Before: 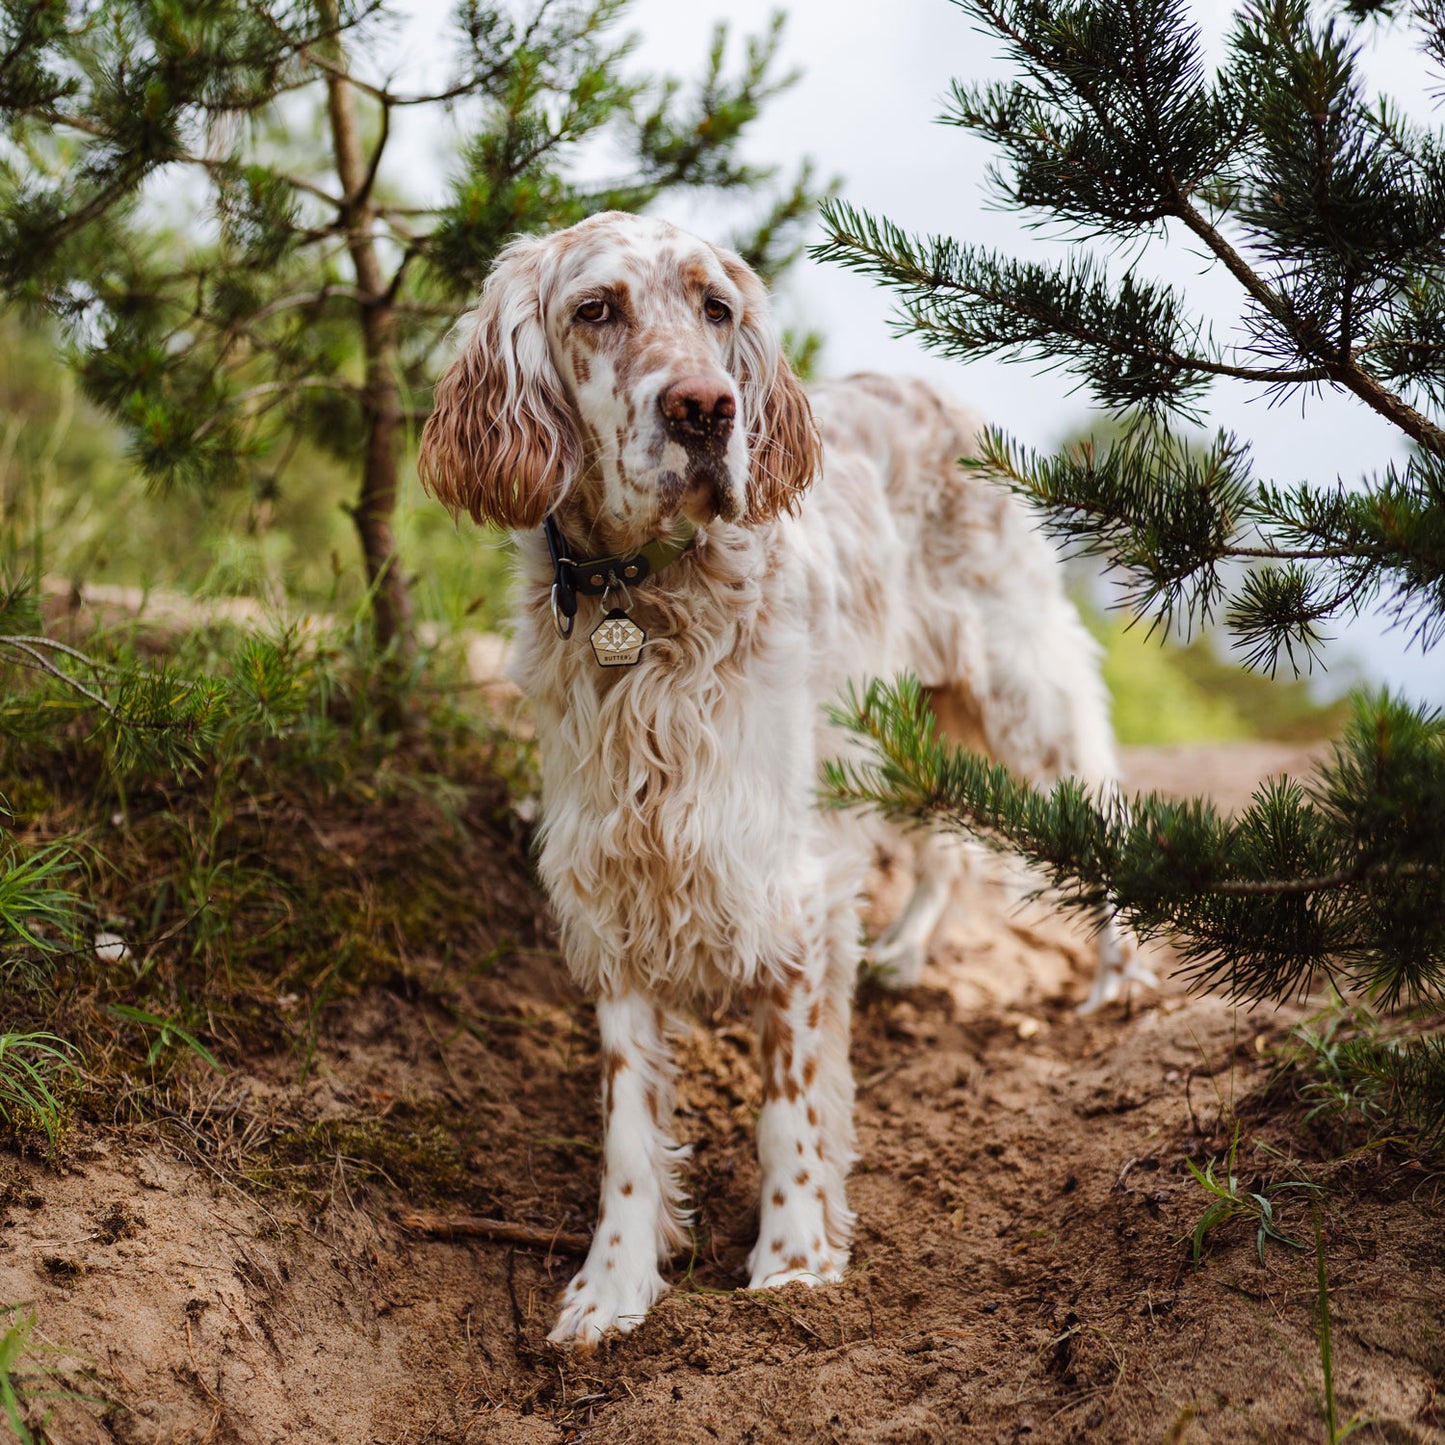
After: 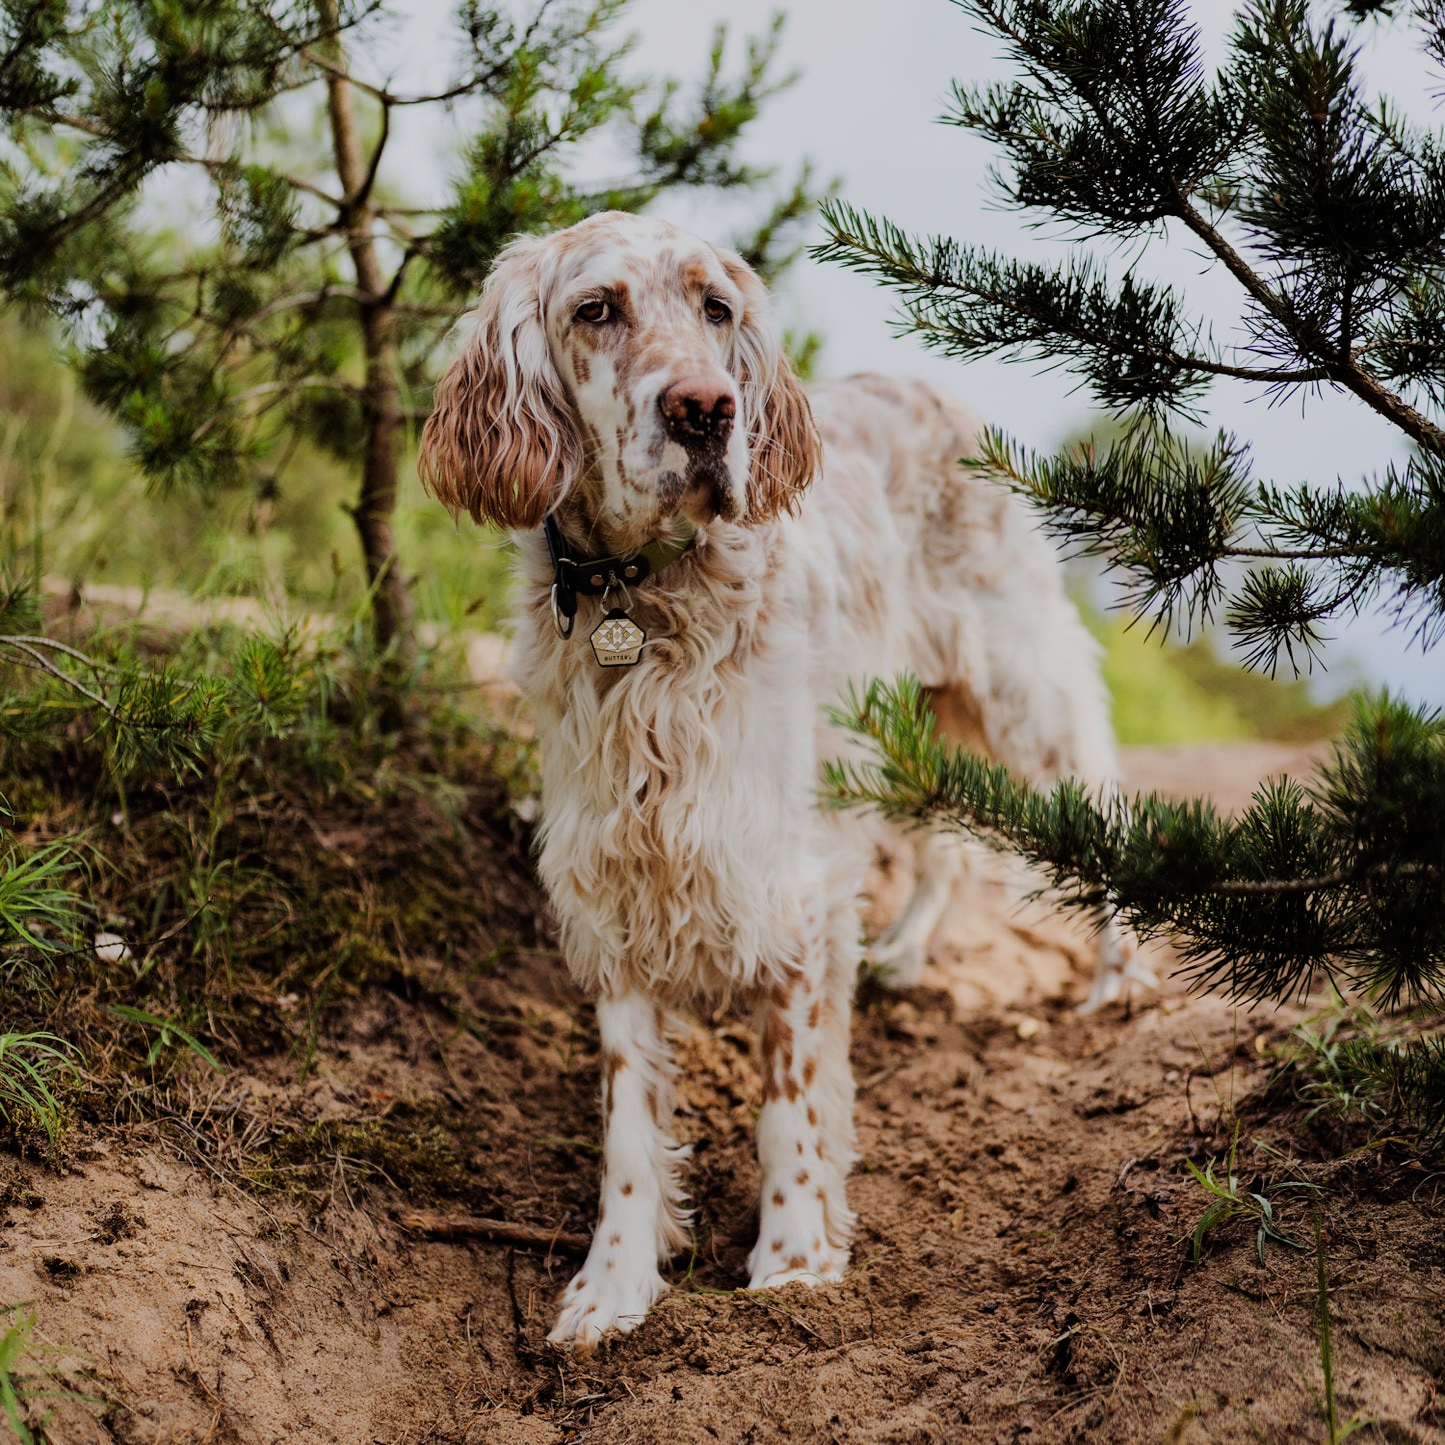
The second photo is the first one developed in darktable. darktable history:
filmic rgb: black relative exposure -7.65 EV, white relative exposure 4.56 EV, hardness 3.61, color science v6 (2022)
shadows and highlights: shadows 29.61, highlights -30.47, low approximation 0.01, soften with gaussian
